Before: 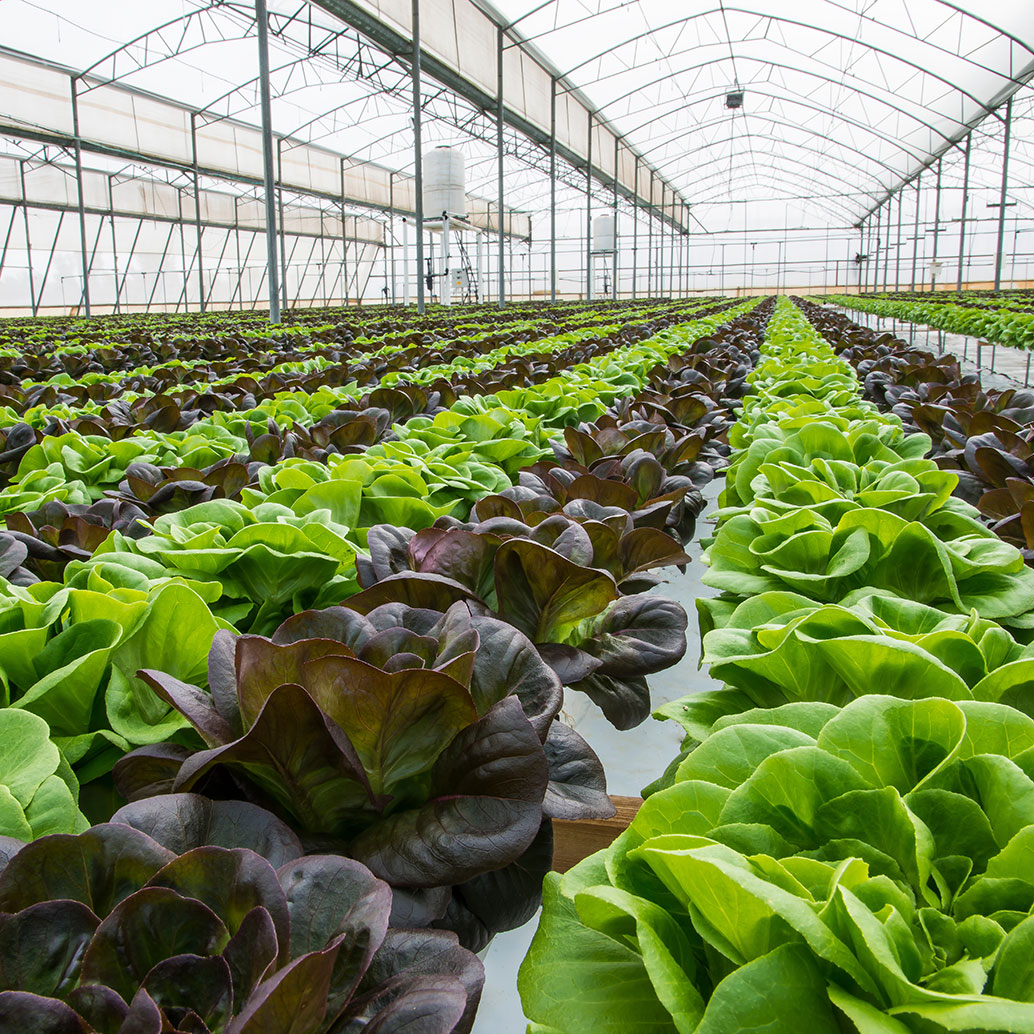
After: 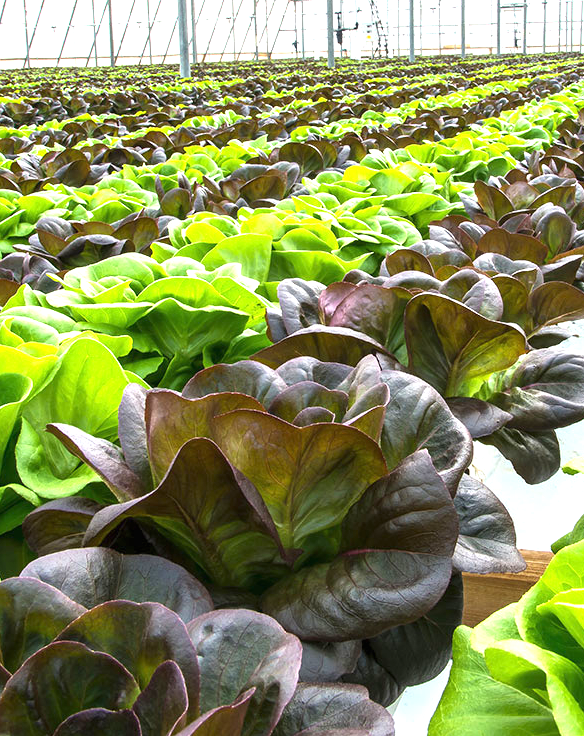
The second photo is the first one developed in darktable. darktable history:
crop: left 8.73%, top 23.826%, right 34.715%, bottom 4.251%
exposure: black level correction 0, exposure 1.2 EV, compensate highlight preservation false
